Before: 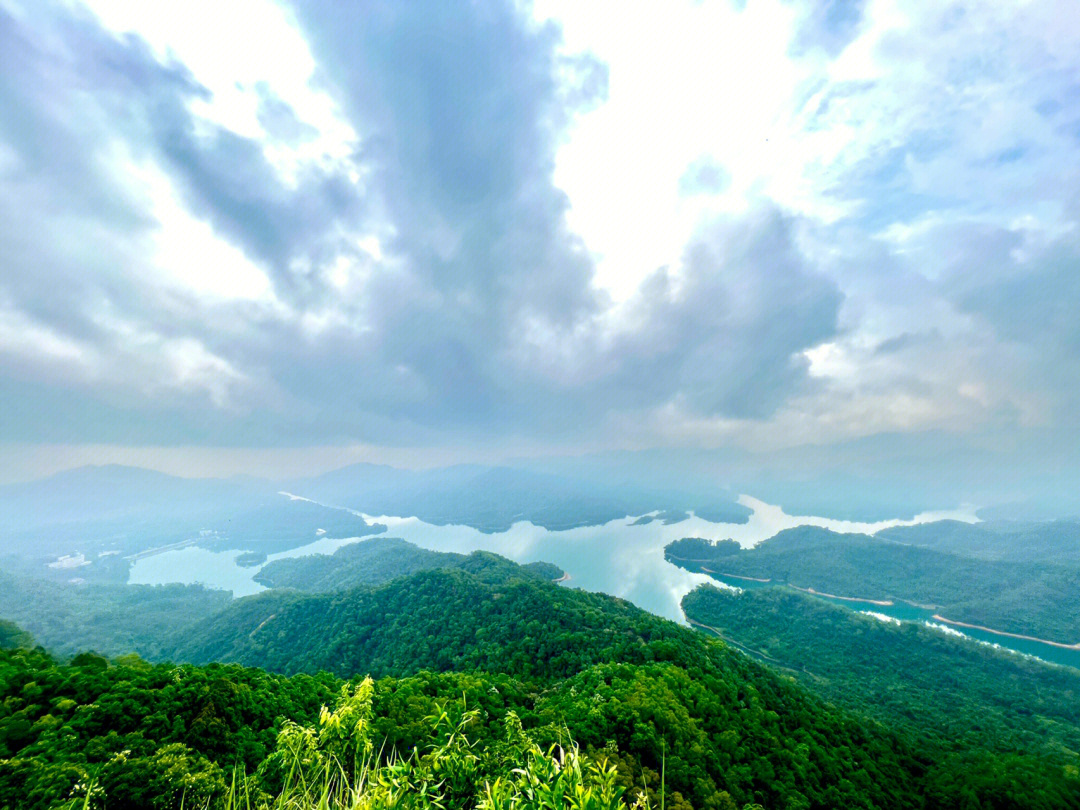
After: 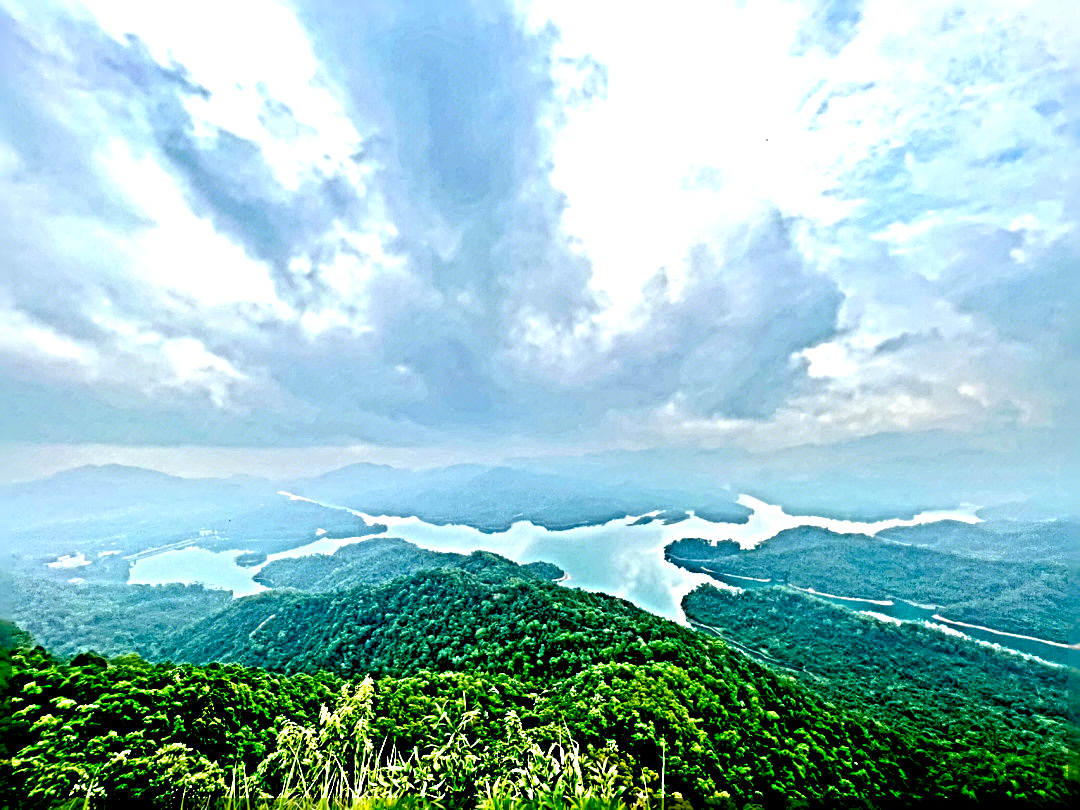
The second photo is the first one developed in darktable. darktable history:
exposure: black level correction 0.03, exposure 0.323 EV, compensate highlight preservation false
sharpen: radius 6.285, amount 1.784, threshold 0.169
